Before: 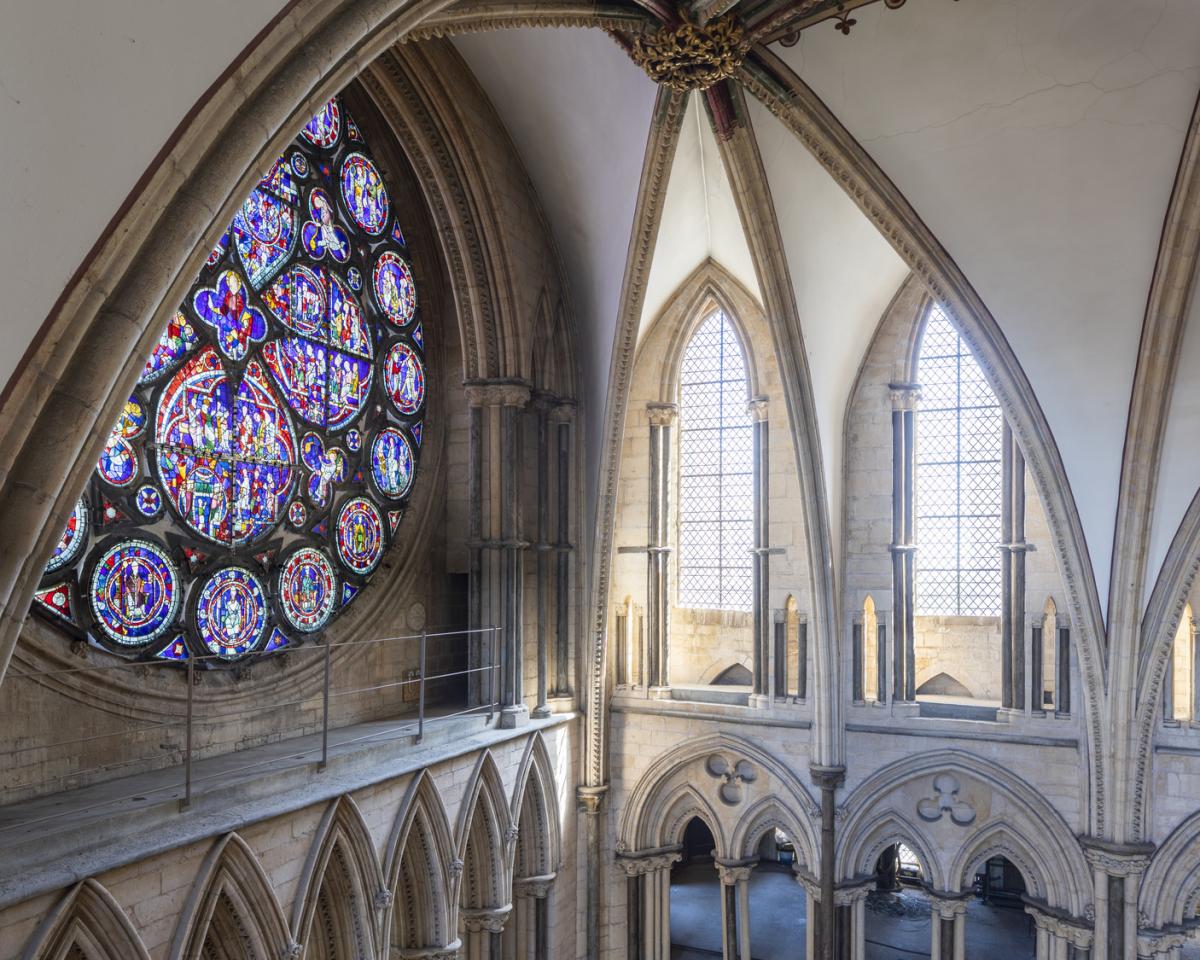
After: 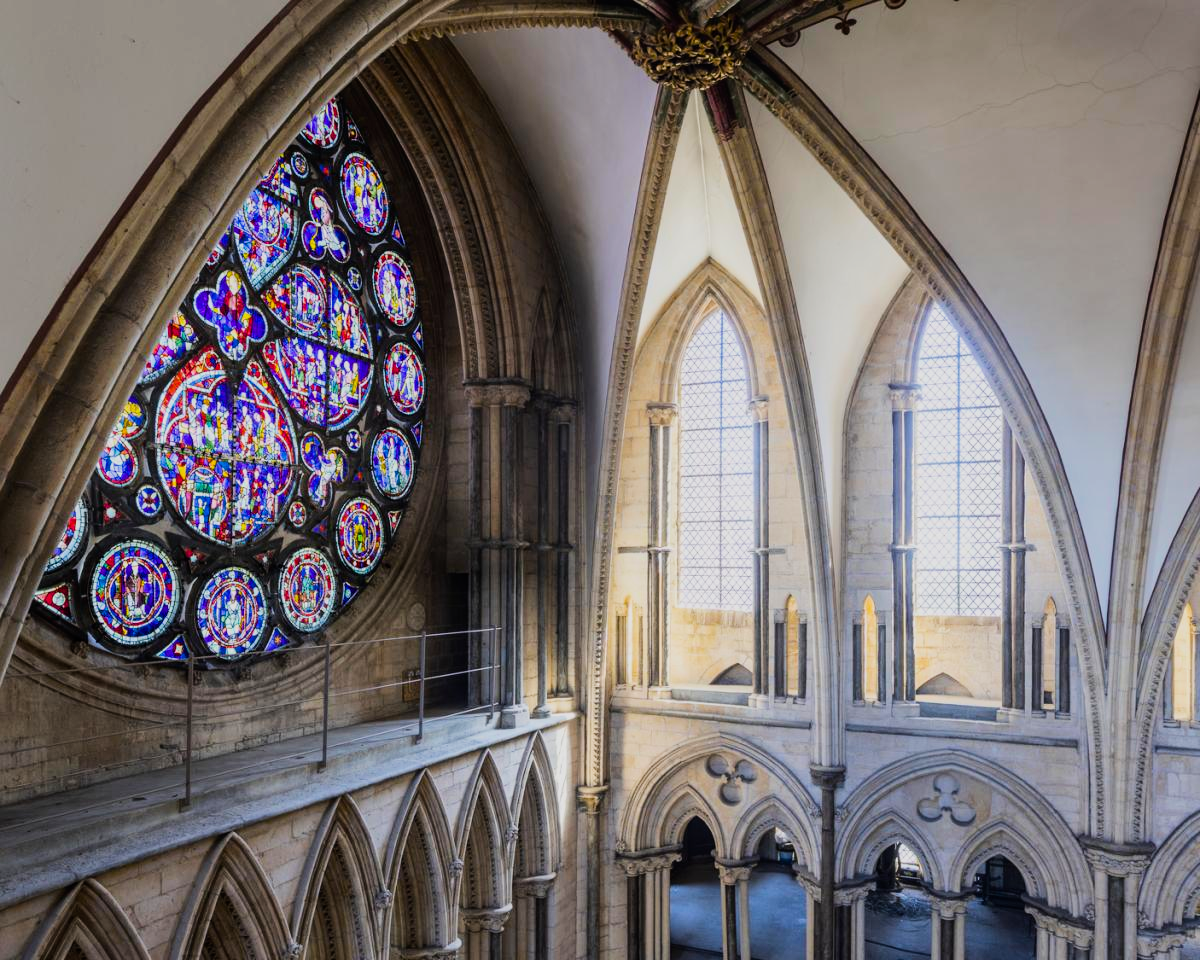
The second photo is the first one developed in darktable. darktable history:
filmic rgb: black relative exposure -7.5 EV, white relative exposure 5 EV, hardness 3.31, contrast 1.3, contrast in shadows safe
color balance rgb: perceptual saturation grading › global saturation 40%, global vibrance 15%
